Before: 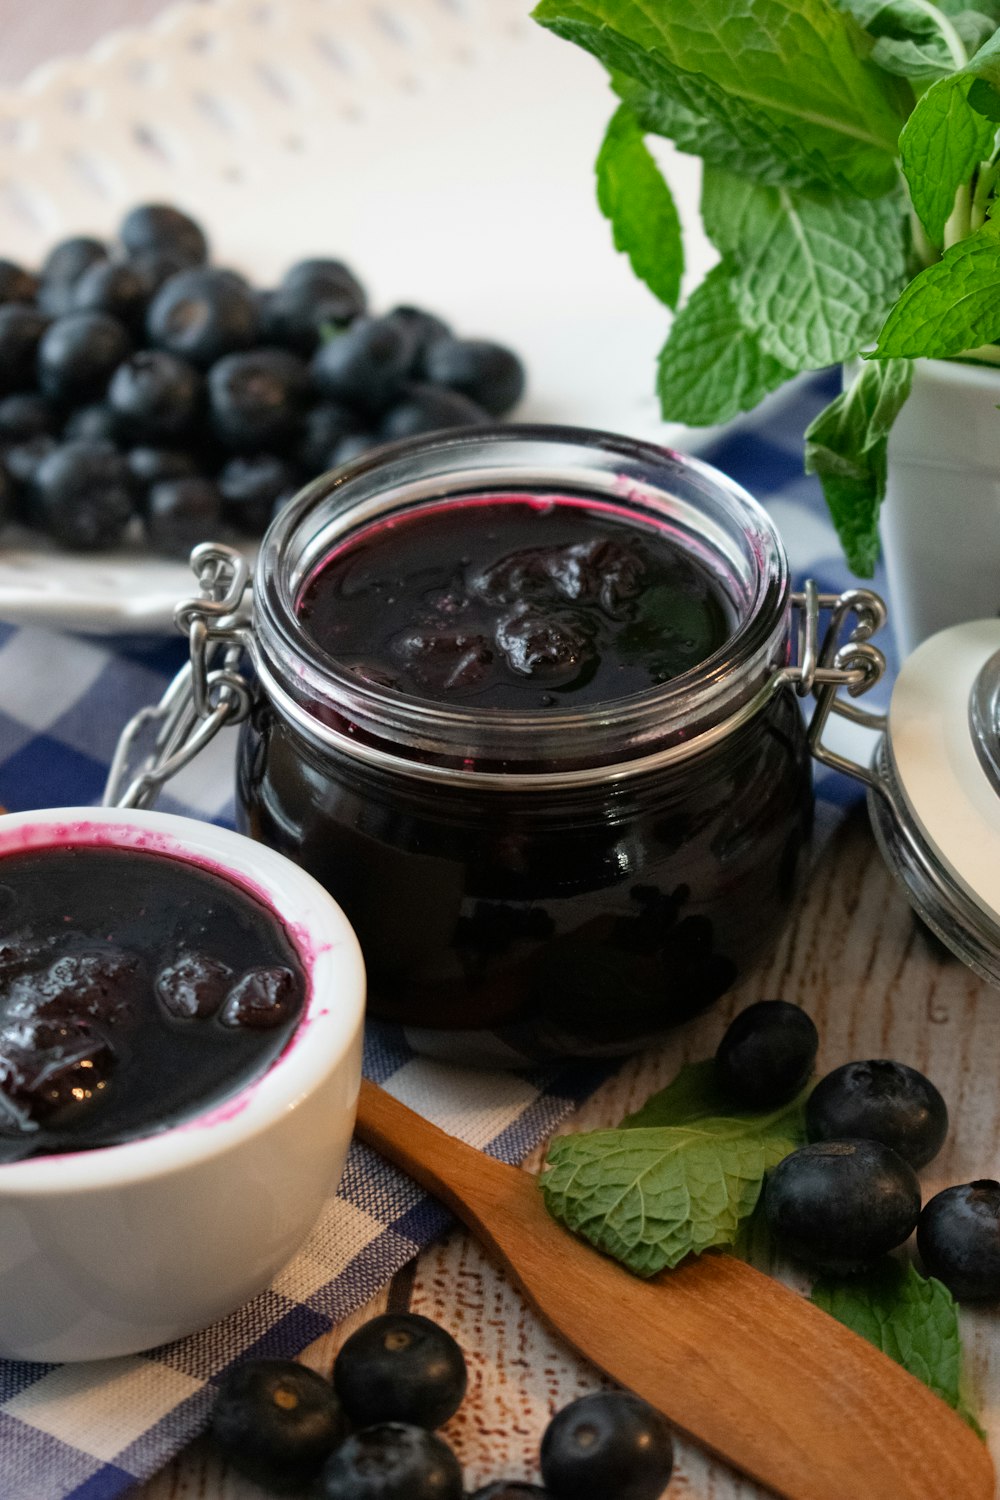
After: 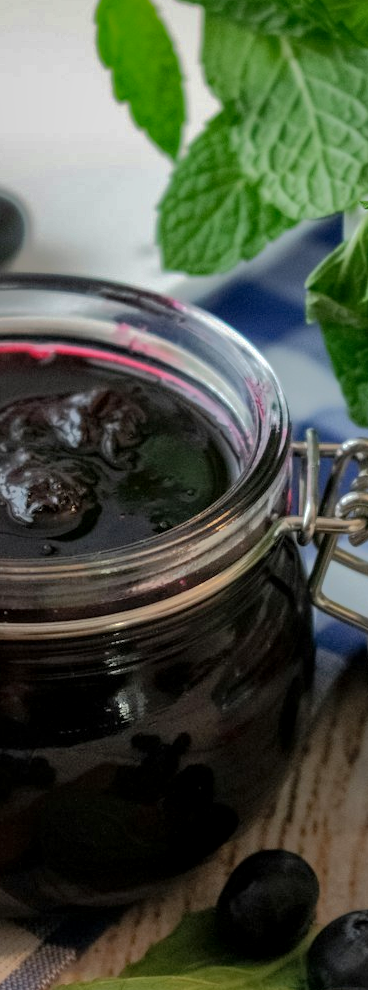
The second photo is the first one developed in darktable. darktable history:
crop and rotate: left 49.903%, top 10.096%, right 13.255%, bottom 23.853%
shadows and highlights: shadows 38.42, highlights -73.94
local contrast: on, module defaults
